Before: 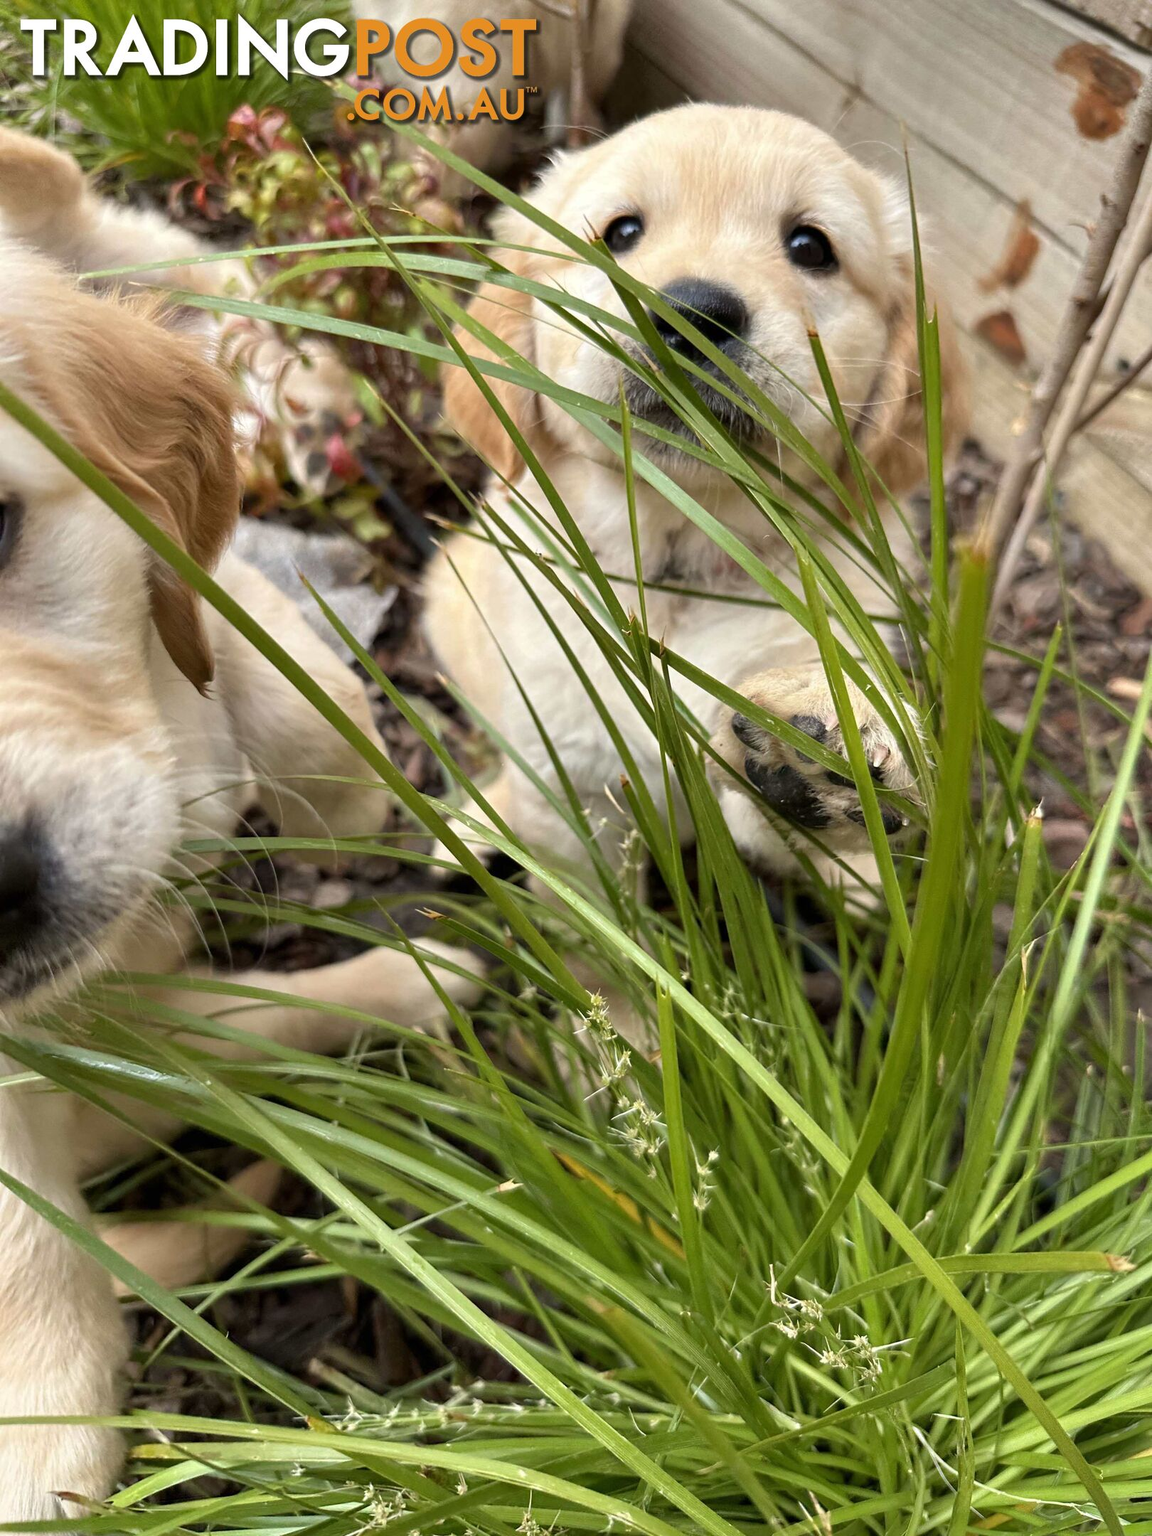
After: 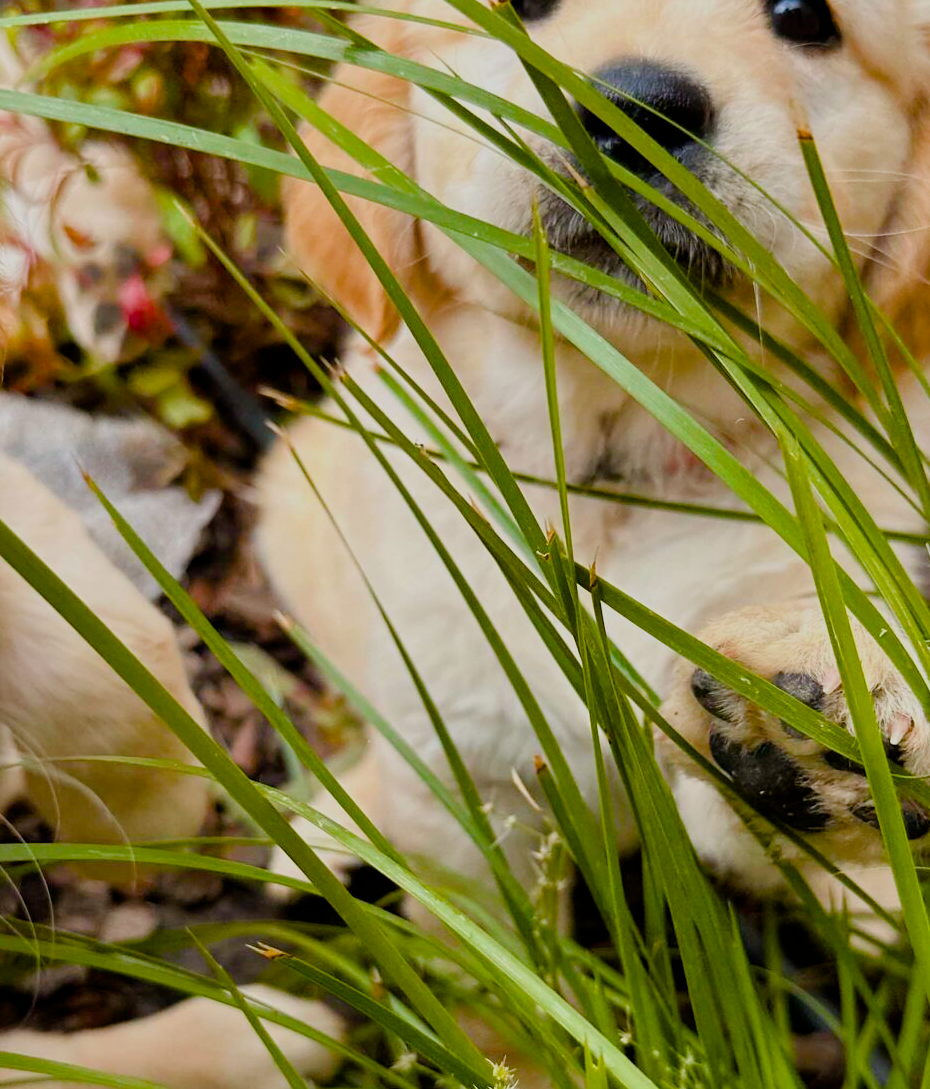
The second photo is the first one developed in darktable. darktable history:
crop: left 20.919%, top 15.47%, right 21.657%, bottom 34.089%
color balance rgb: linear chroma grading › global chroma 14.709%, perceptual saturation grading › global saturation 19.8%, perceptual saturation grading › highlights -25.426%, perceptual saturation grading › shadows 49.742%
filmic rgb: black relative exposure -7.65 EV, white relative exposure 4.56 EV, hardness 3.61, iterations of high-quality reconstruction 0
